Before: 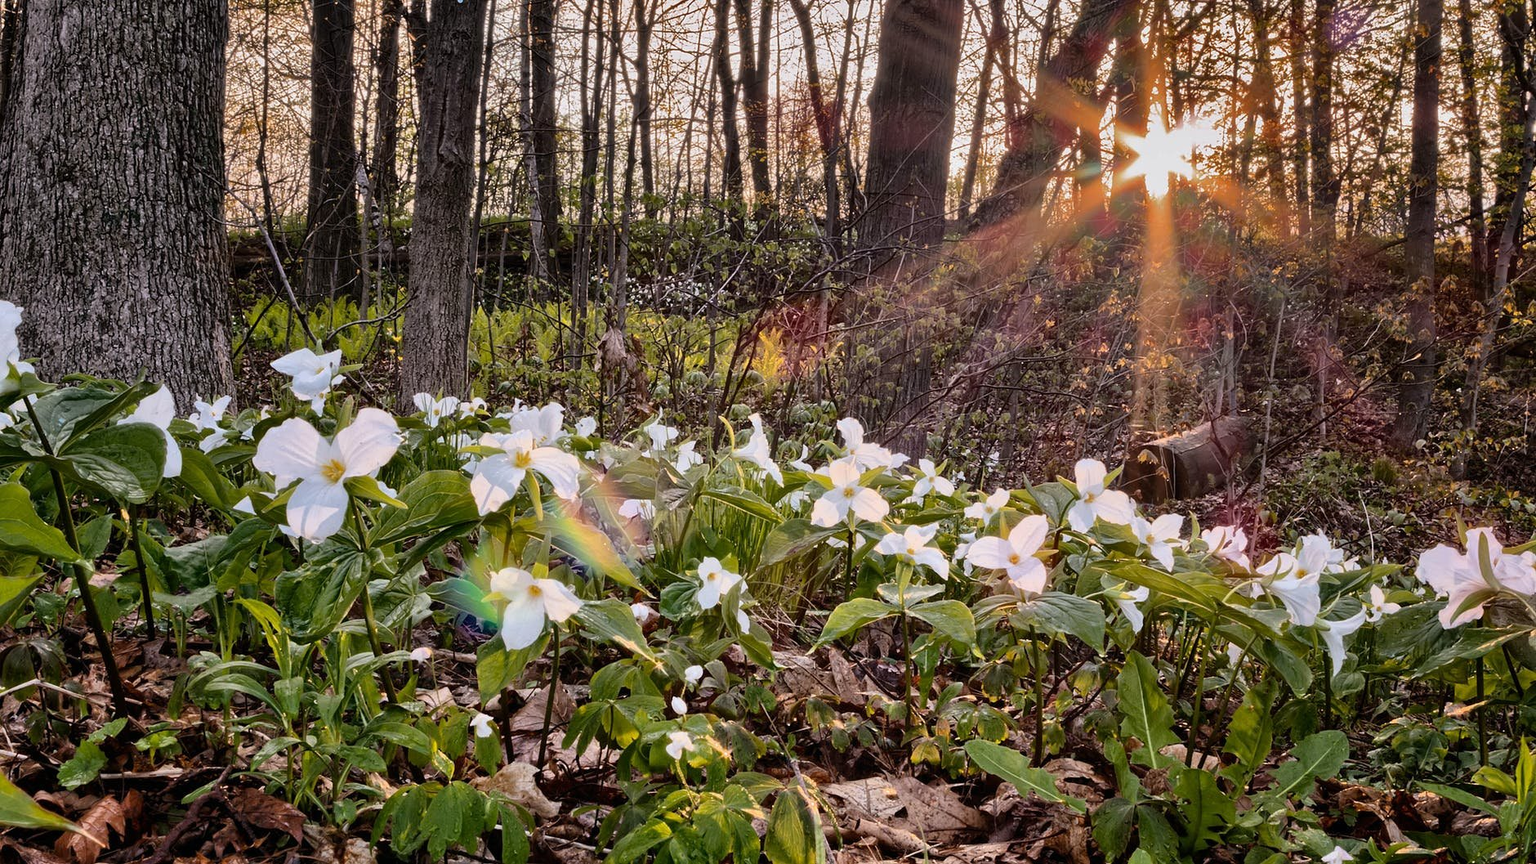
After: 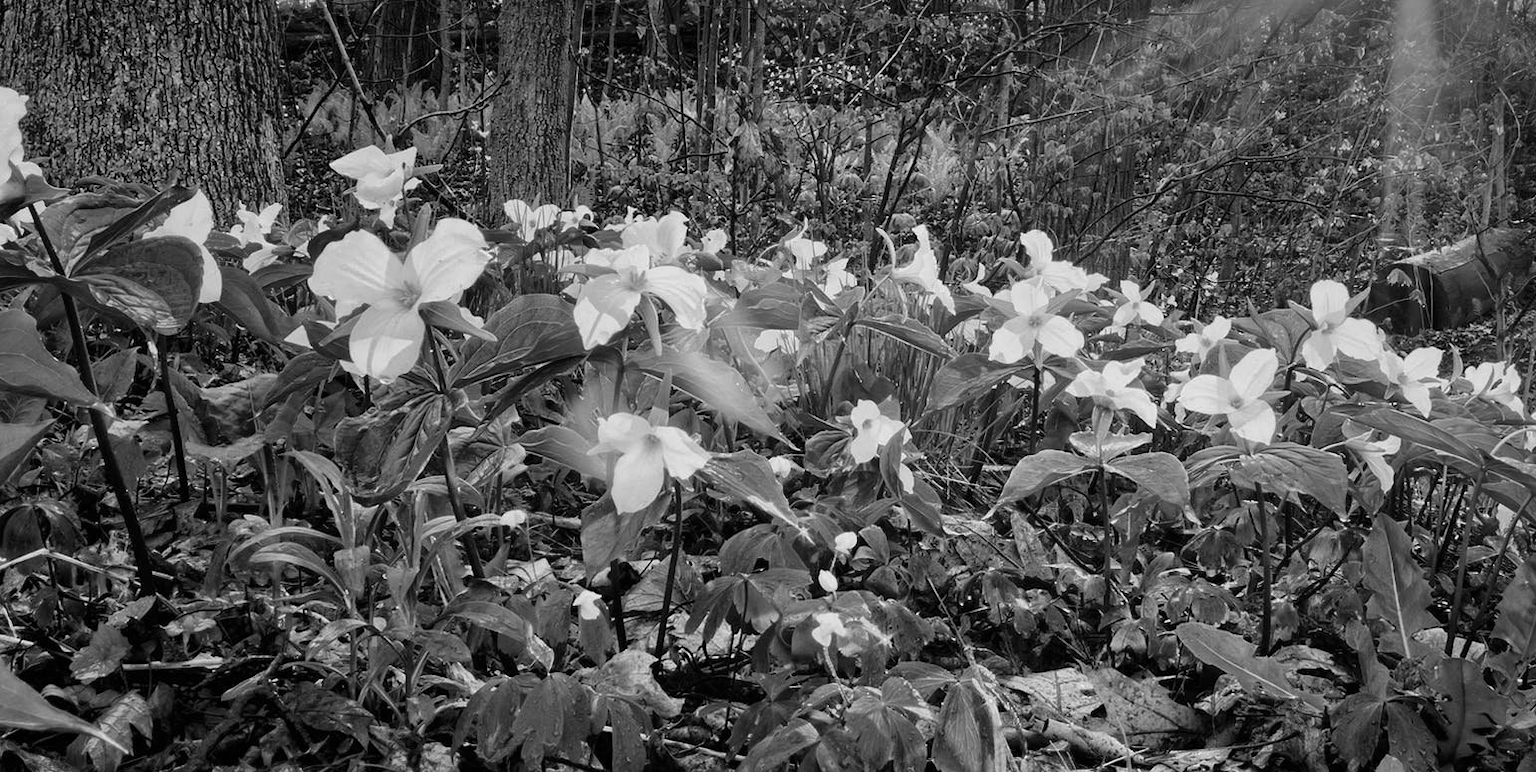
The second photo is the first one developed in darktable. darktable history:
color balance rgb: linear chroma grading › global chroma 8.33%, perceptual saturation grading › global saturation 18.52%, global vibrance 7.87%
crop: top 26.531%, right 17.959%
monochrome: size 1
